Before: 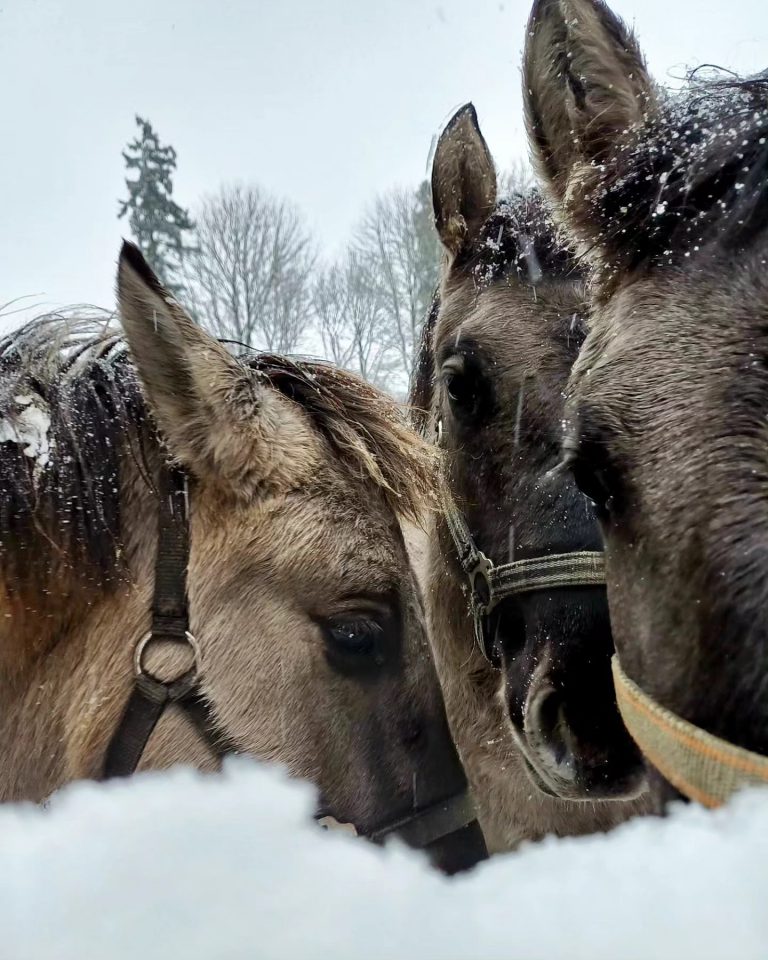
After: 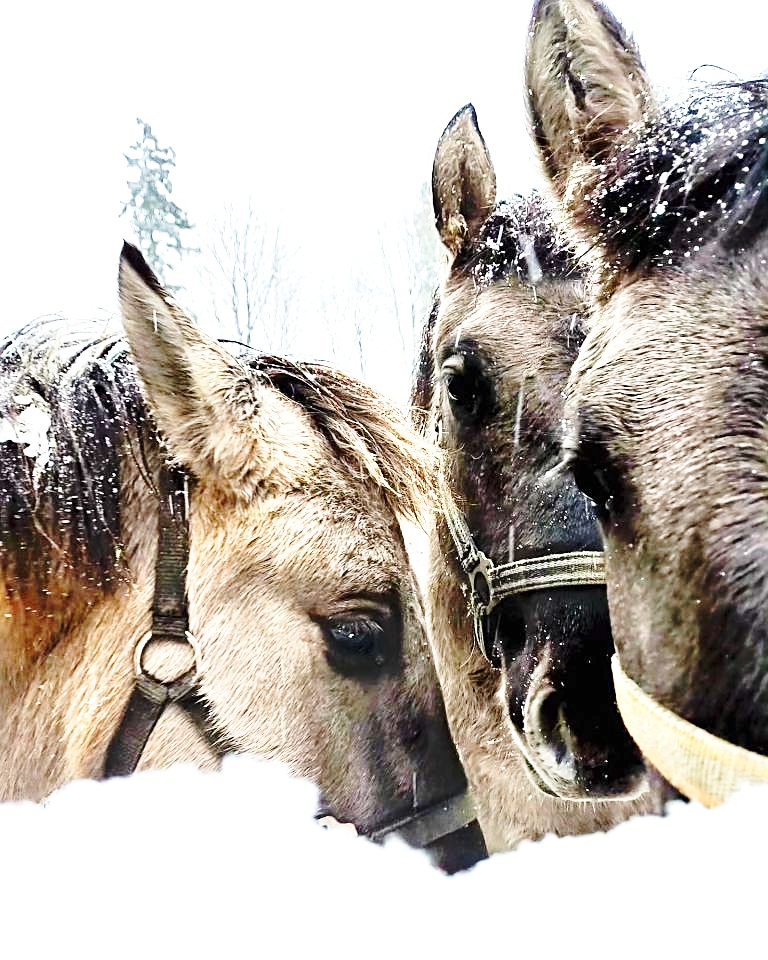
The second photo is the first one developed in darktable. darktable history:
exposure: black level correction 0, exposure 1.285 EV, compensate highlight preservation false
base curve: curves: ch0 [(0, 0) (0.032, 0.037) (0.105, 0.228) (0.435, 0.76) (0.856, 0.983) (1, 1)], preserve colors none
sharpen: on, module defaults
